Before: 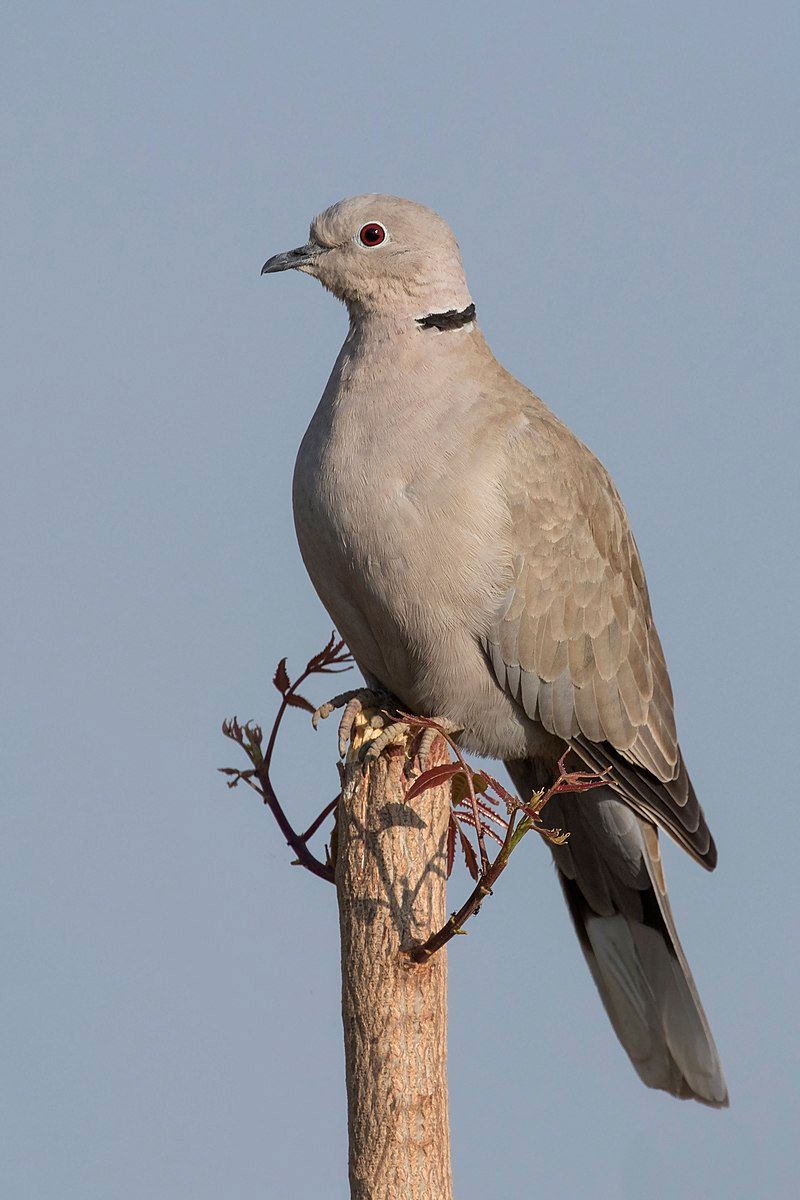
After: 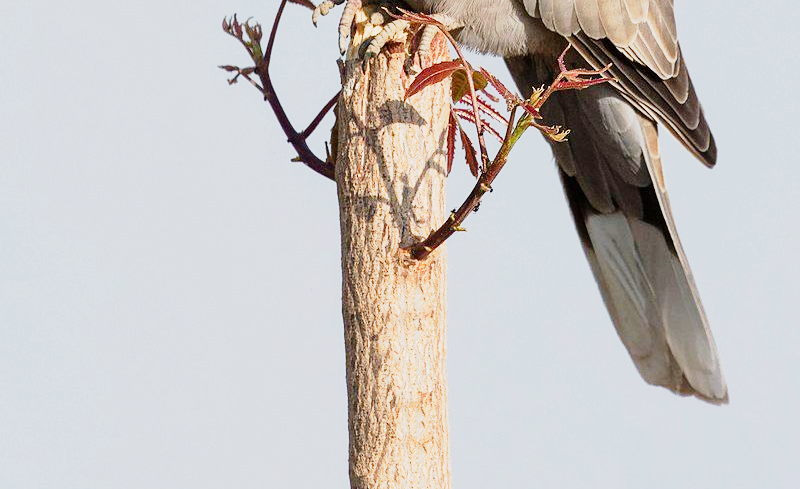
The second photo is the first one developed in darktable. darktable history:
base curve: curves: ch0 [(0, 0) (0.472, 0.508) (1, 1)], preserve colors none
exposure: exposure 1.091 EV, compensate highlight preservation false
crop and rotate: top 58.661%, bottom 0.521%
tone curve: curves: ch0 [(0.003, 0.003) (0.104, 0.069) (0.236, 0.218) (0.401, 0.443) (0.495, 0.55) (0.625, 0.67) (0.819, 0.841) (0.96, 0.899)]; ch1 [(0, 0) (0.161, 0.092) (0.37, 0.302) (0.424, 0.402) (0.45, 0.466) (0.495, 0.506) (0.573, 0.571) (0.638, 0.641) (0.751, 0.741) (1, 1)]; ch2 [(0, 0) (0.352, 0.403) (0.466, 0.443) (0.524, 0.501) (0.56, 0.556) (1, 1)], preserve colors none
